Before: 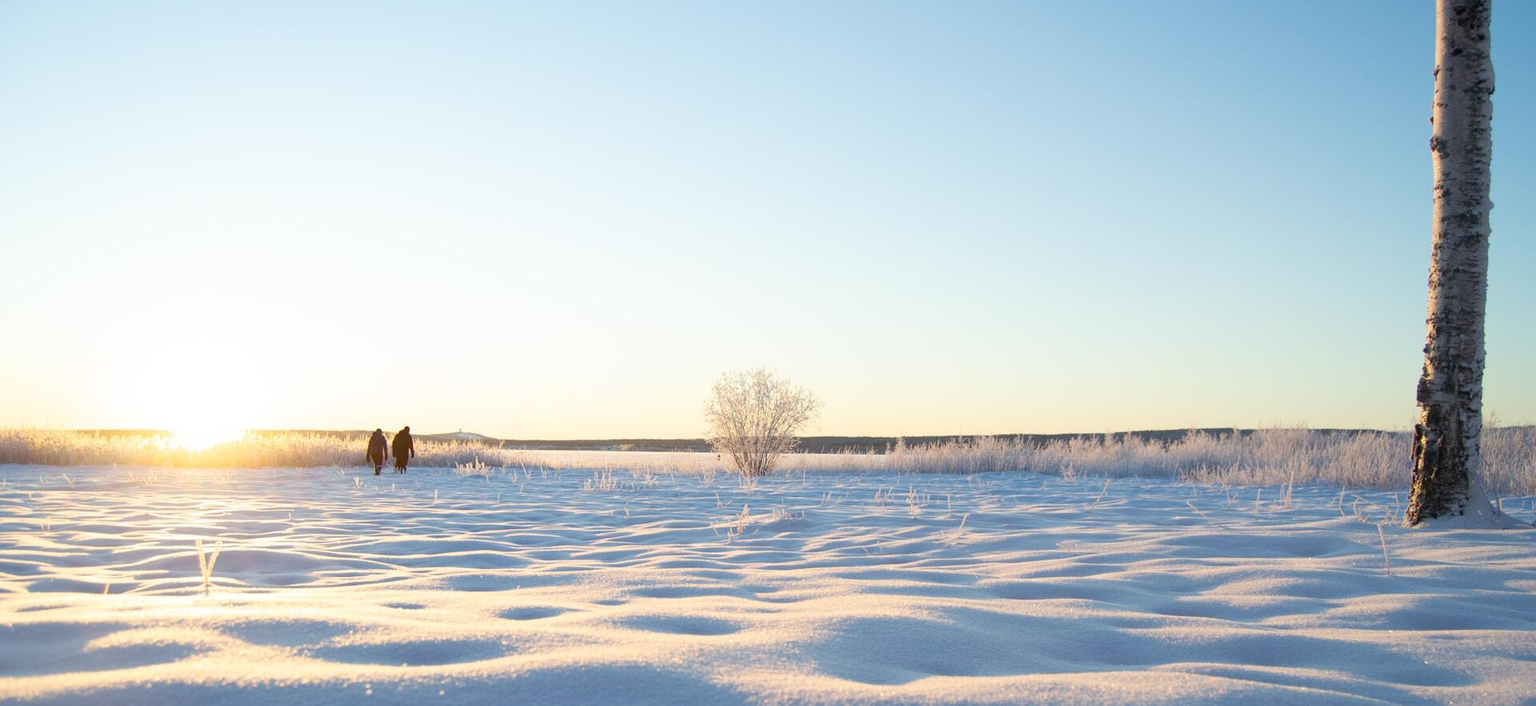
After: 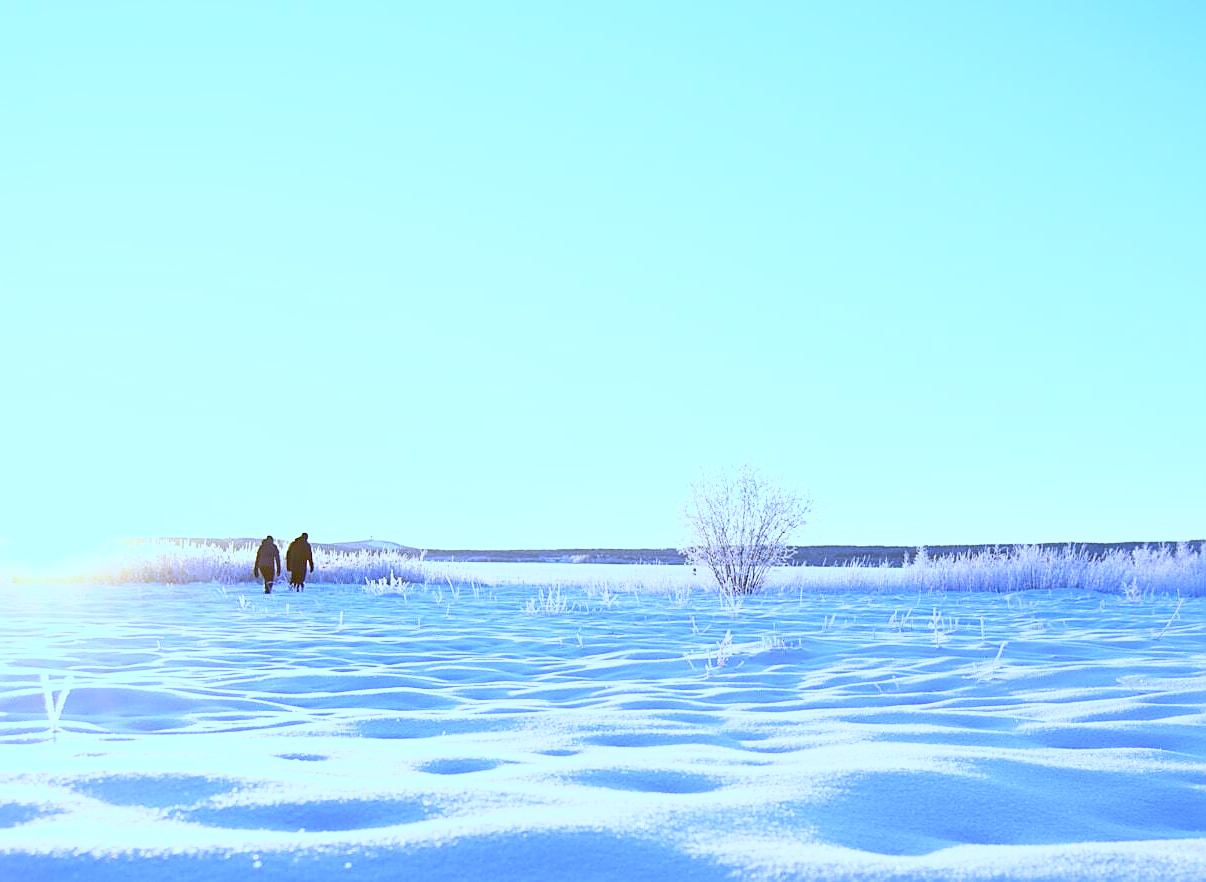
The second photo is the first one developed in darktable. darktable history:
sharpen: on, module defaults
white balance: red 0.766, blue 1.537
base curve: curves: ch0 [(0, 0) (0.557, 0.834) (1, 1)]
crop: left 10.644%, right 26.528%
